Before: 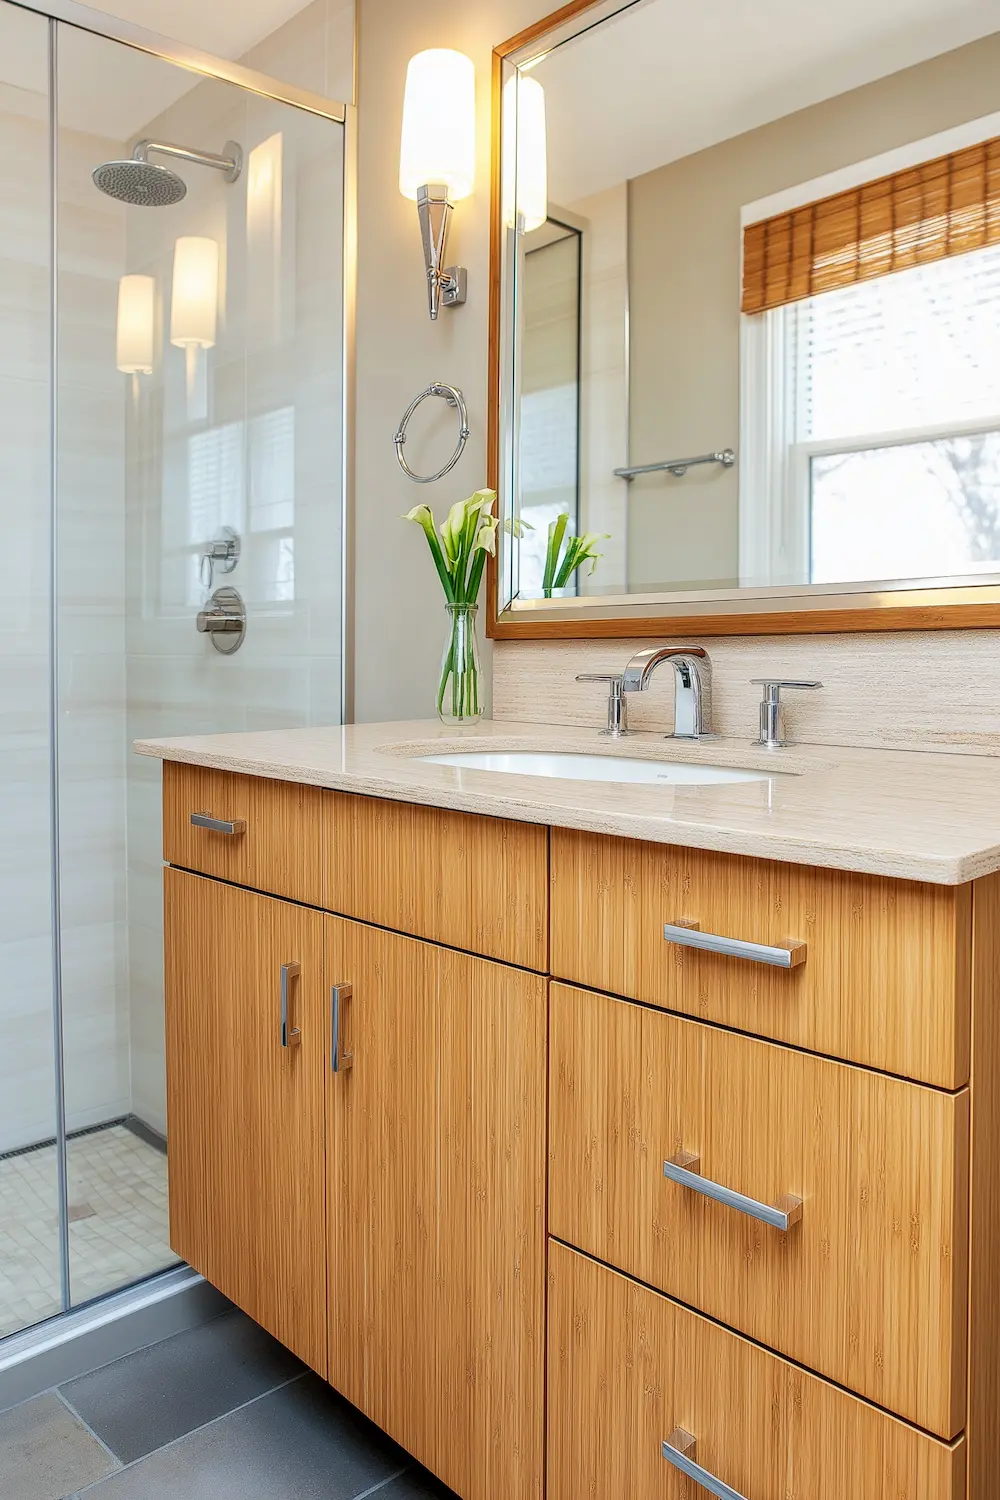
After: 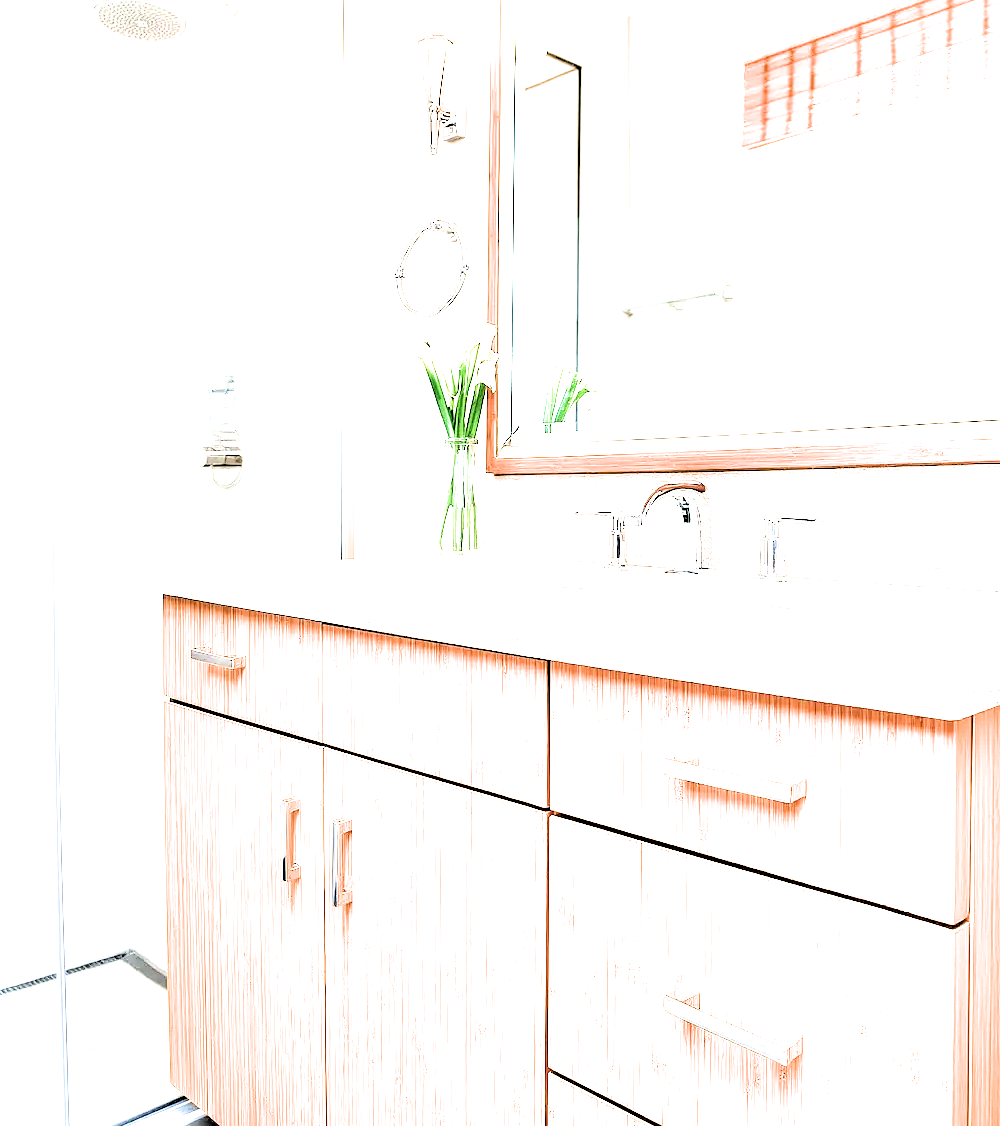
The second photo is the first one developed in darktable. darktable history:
filmic rgb: black relative exposure -1.09 EV, white relative exposure 2.05 EV, threshold 2.98 EV, hardness 1.49, contrast 2.243, enable highlight reconstruction true
exposure: exposure 2.001 EV, compensate highlight preservation false
crop: top 11.014%, bottom 13.893%
